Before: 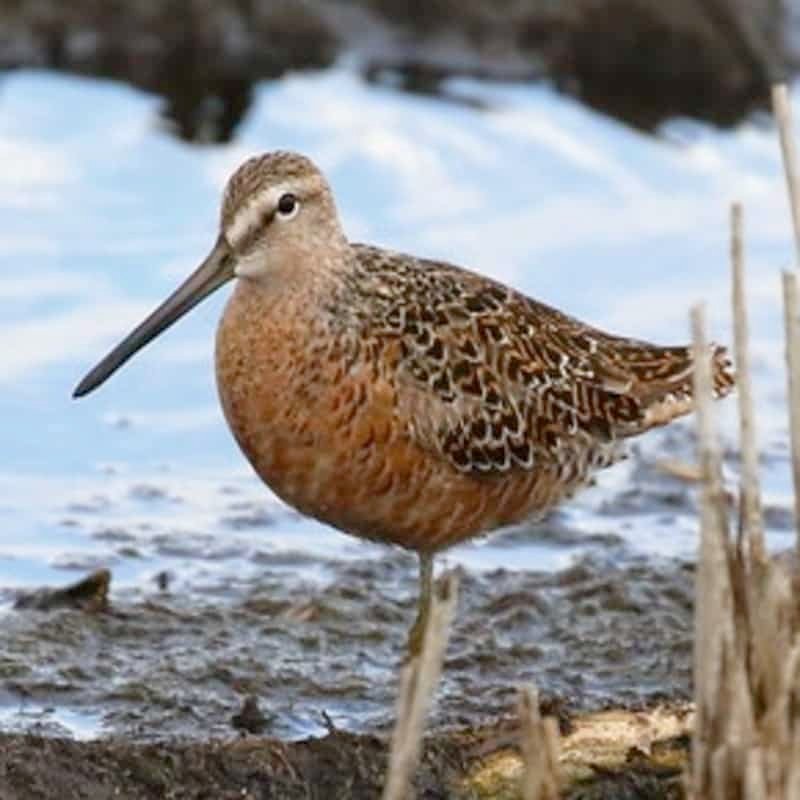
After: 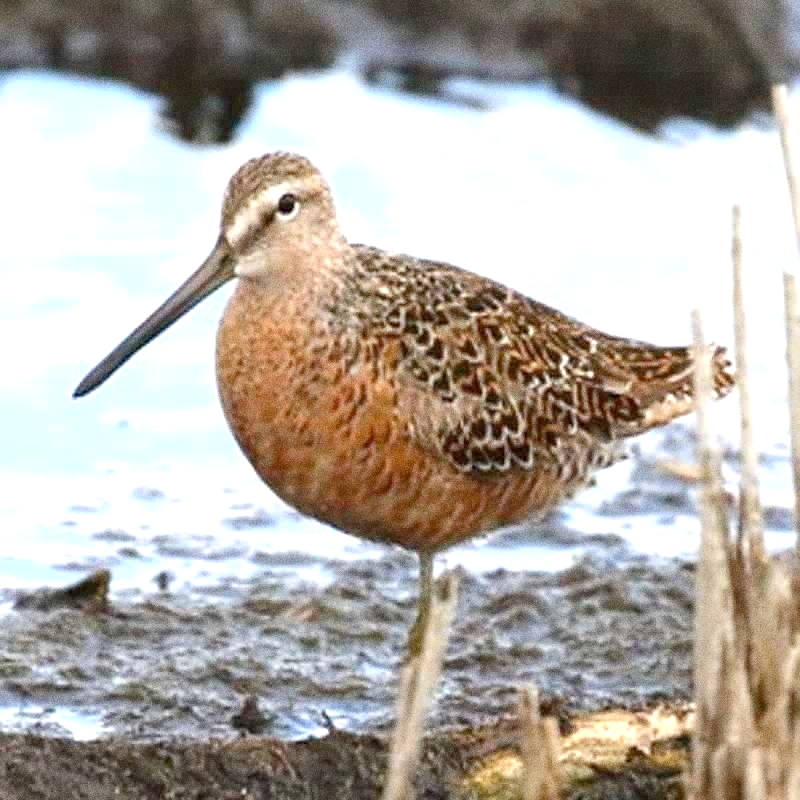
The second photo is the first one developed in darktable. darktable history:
grain: coarseness 0.09 ISO, strength 40%
exposure: exposure 0.766 EV, compensate highlight preservation false
